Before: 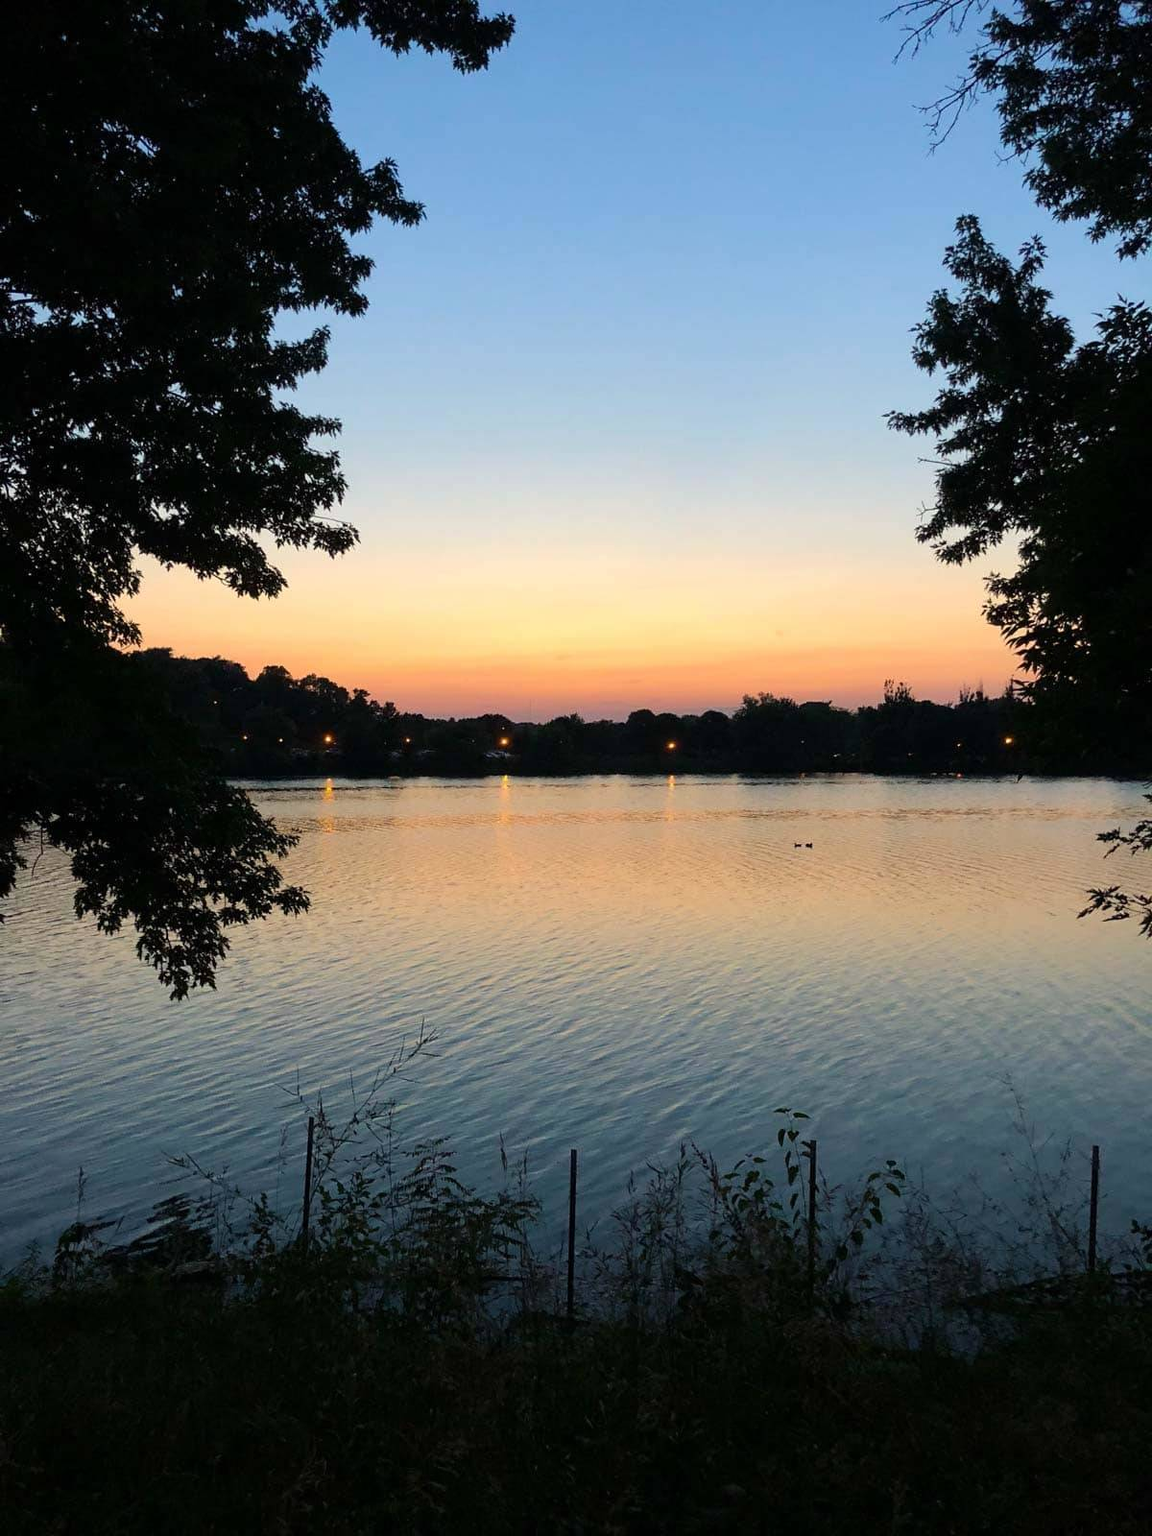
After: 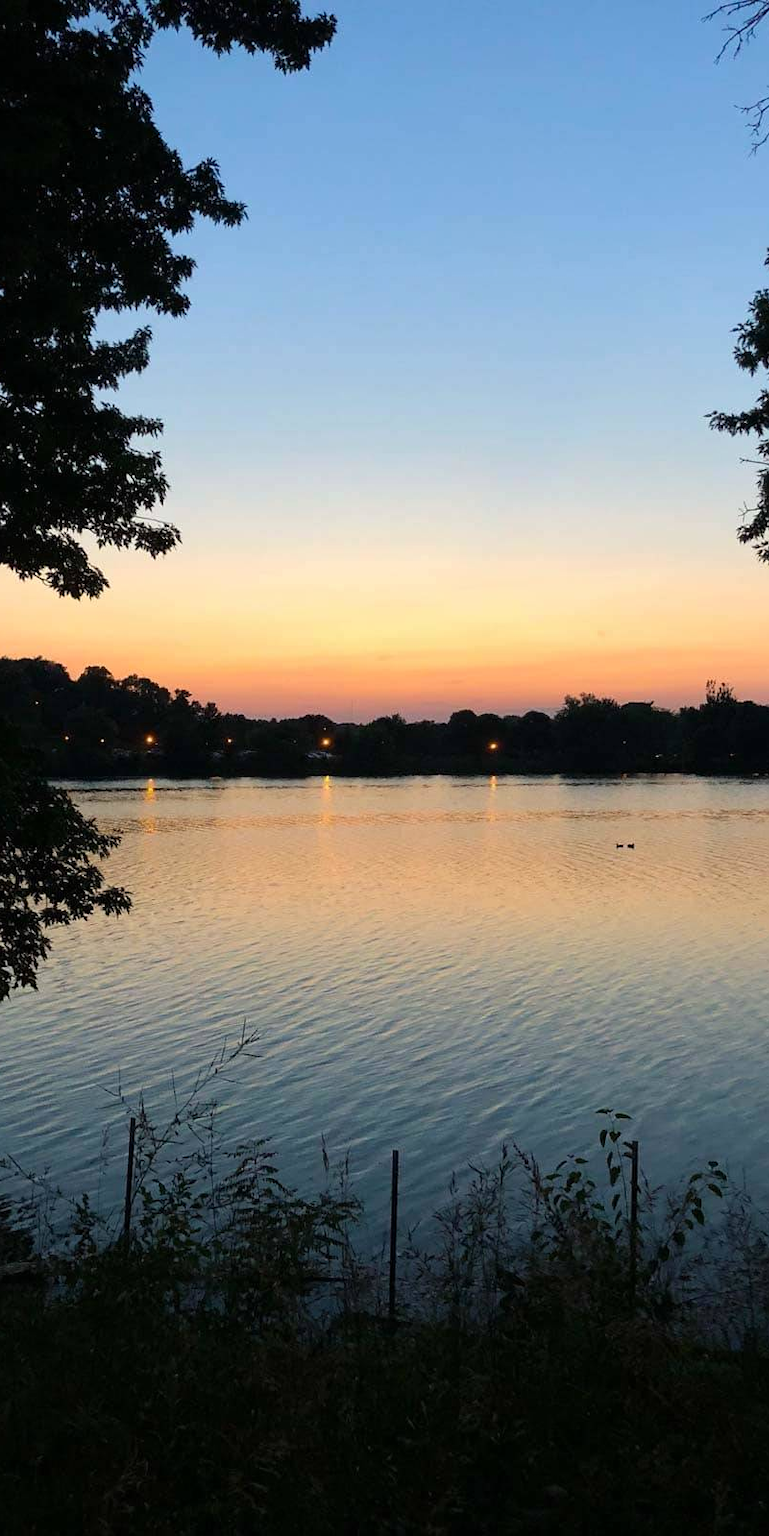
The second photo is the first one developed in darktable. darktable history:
crop and rotate: left 15.508%, right 17.708%
exposure: compensate highlight preservation false
tone equalizer: on, module defaults
